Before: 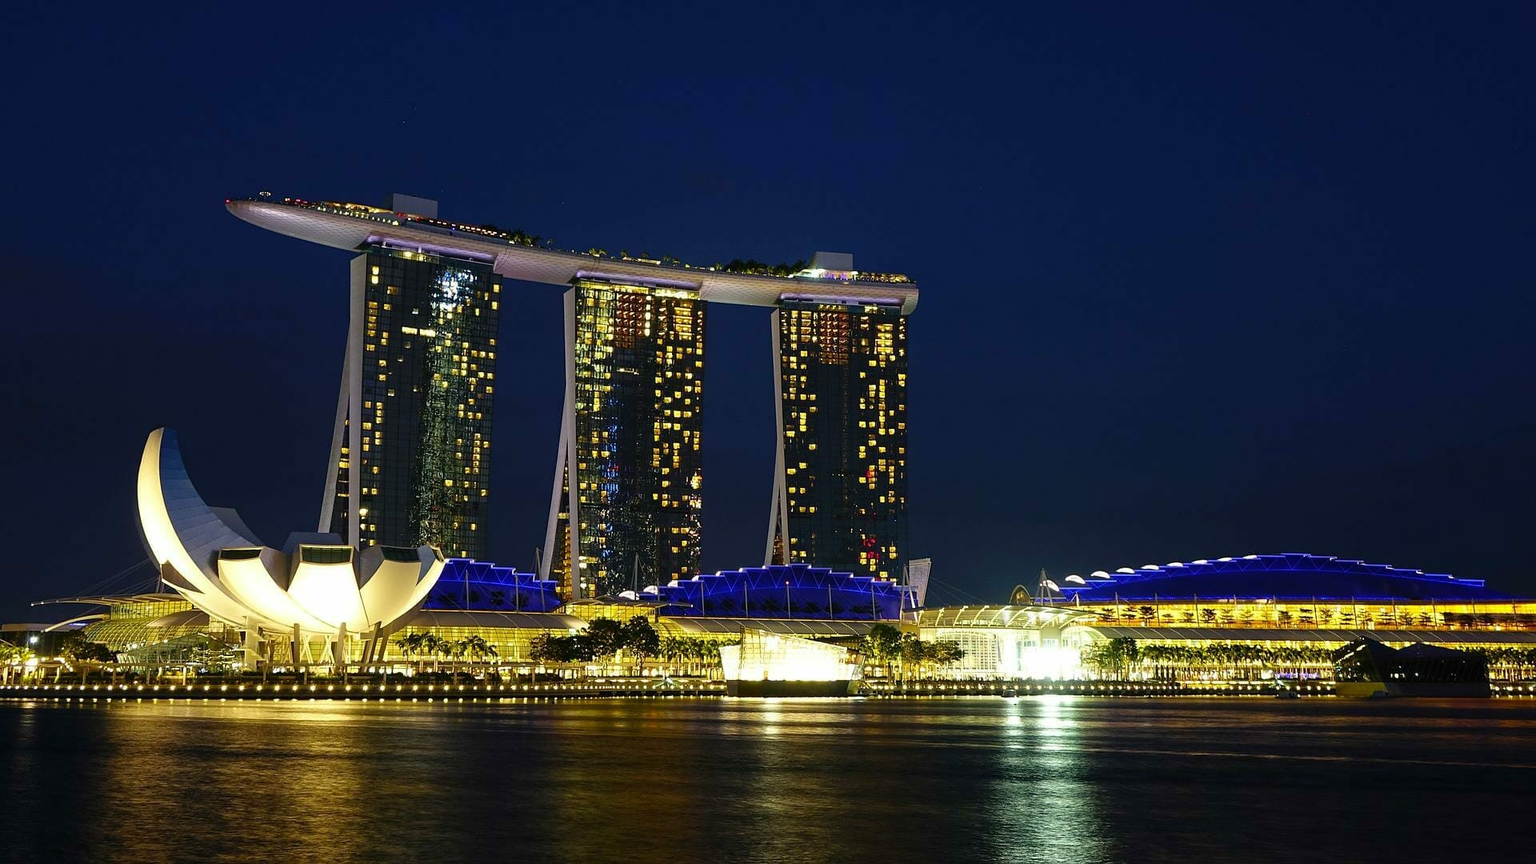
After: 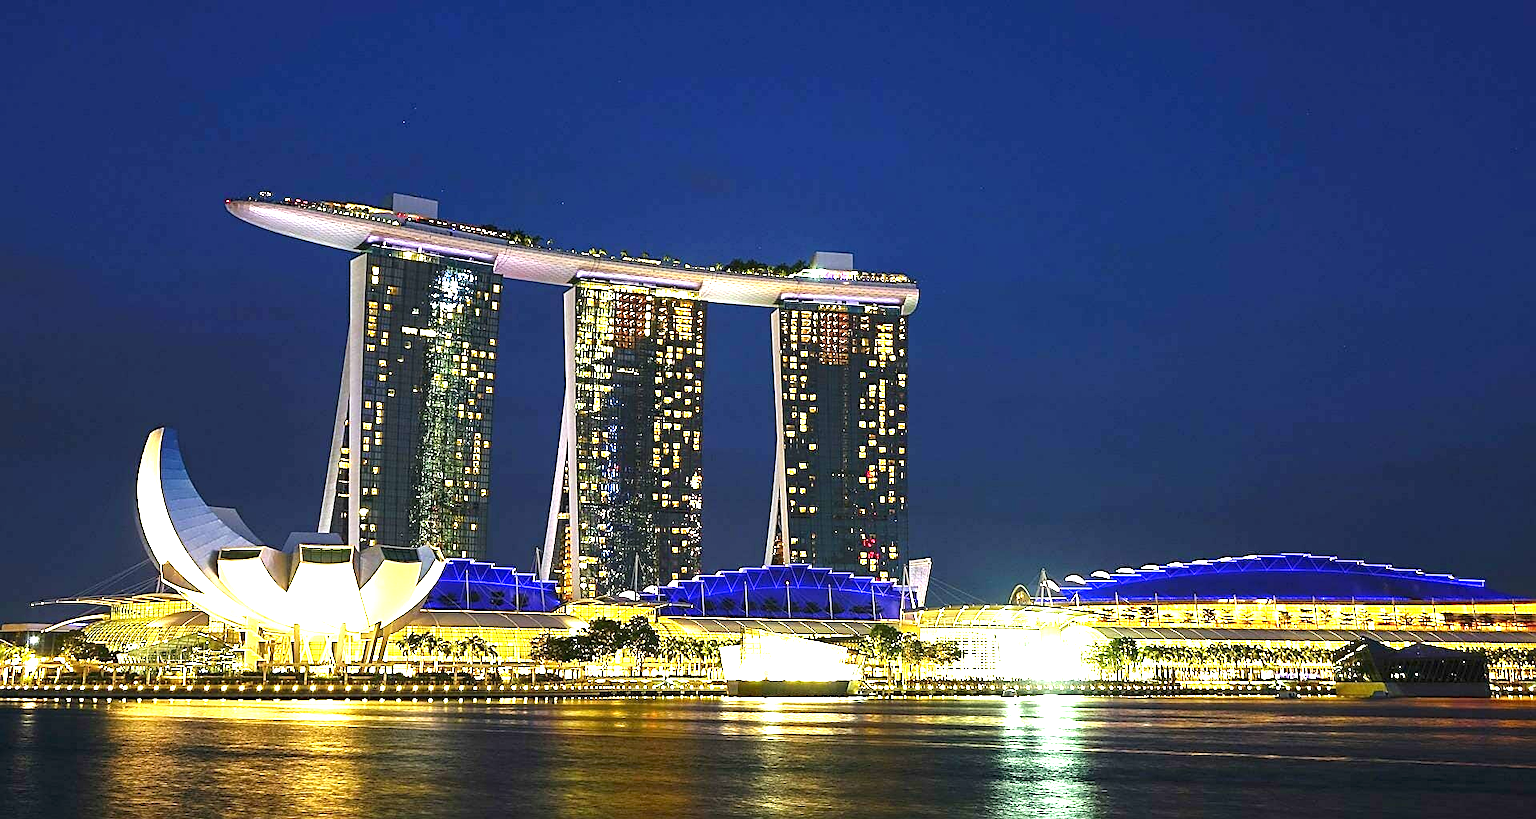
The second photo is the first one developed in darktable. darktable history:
exposure: black level correction 0, exposure 1.902 EV, compensate exposure bias true, compensate highlight preservation false
sharpen: on, module defaults
crop and rotate: top 0.006%, bottom 5.092%
